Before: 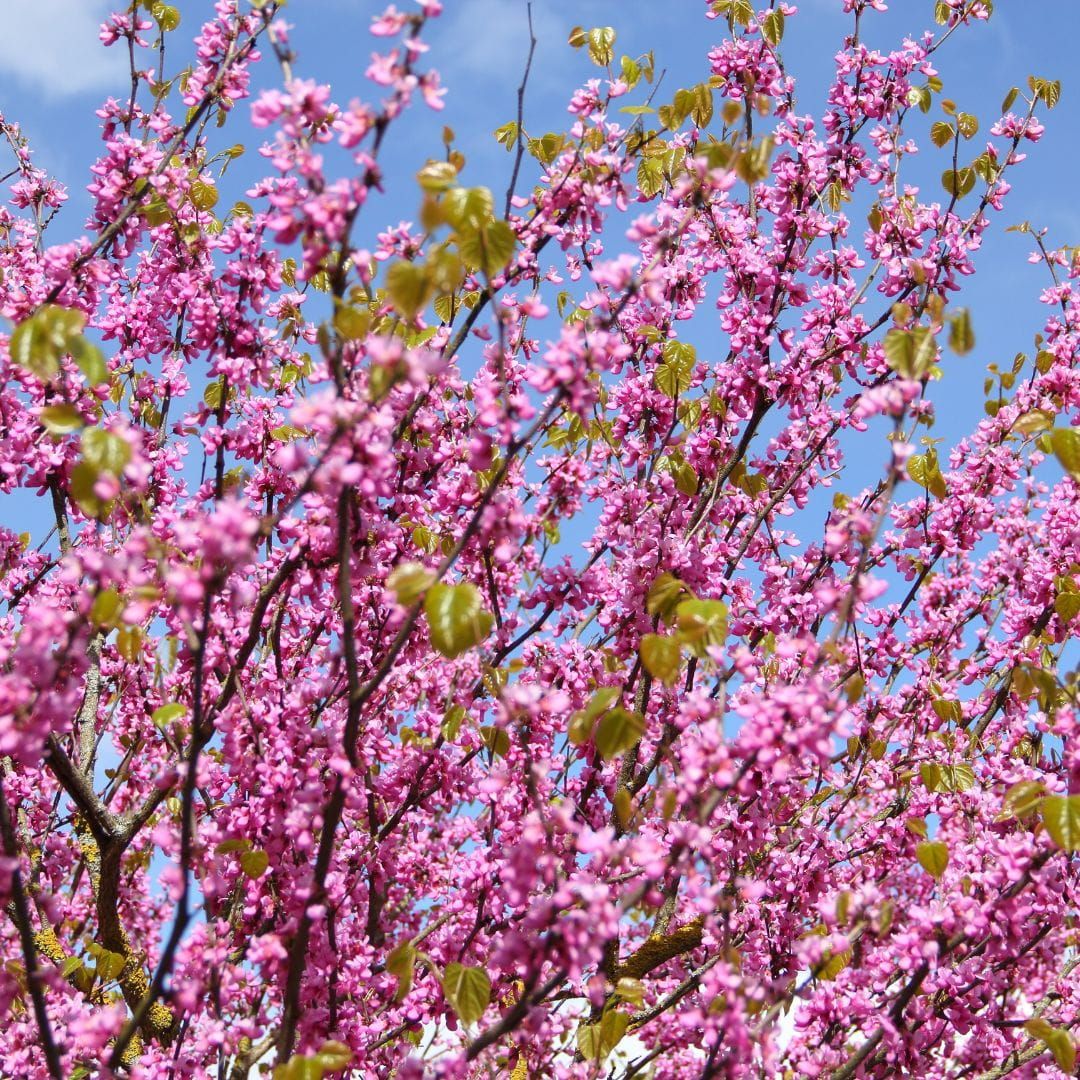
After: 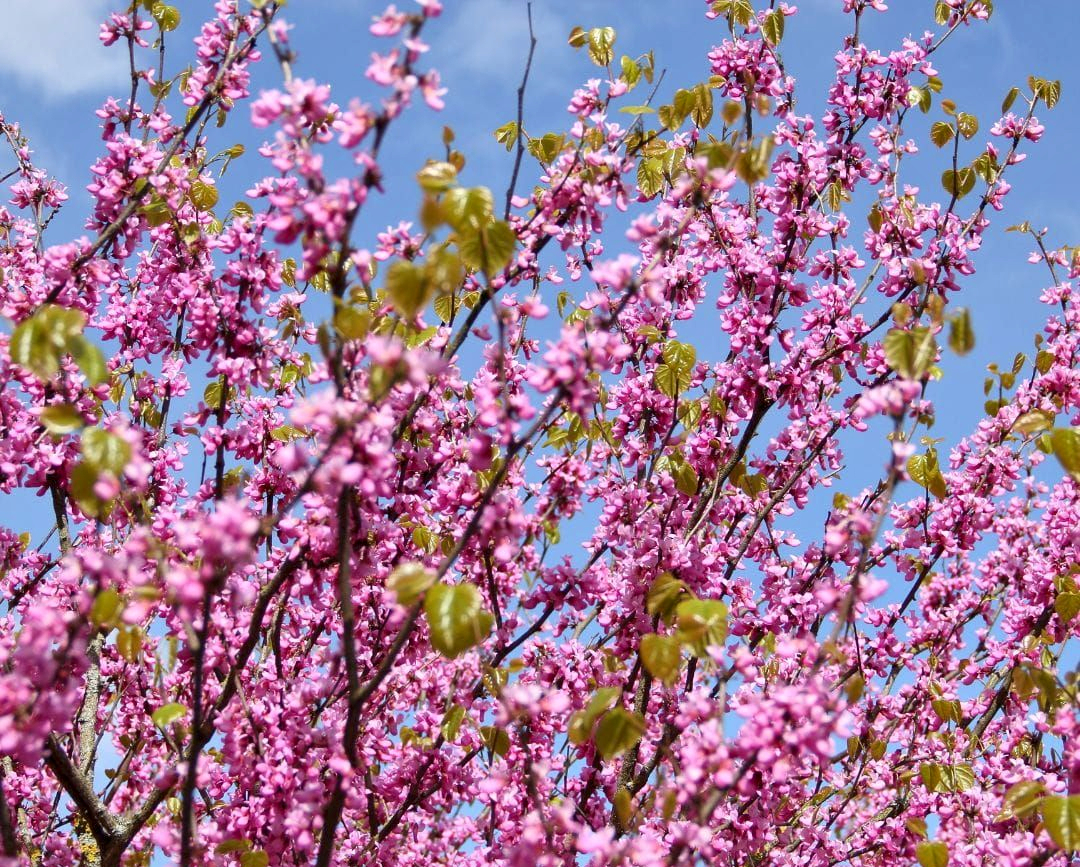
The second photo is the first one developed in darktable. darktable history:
exposure: exposure -0.072 EV, compensate highlight preservation false
local contrast: mode bilateral grid, contrast 30, coarseness 25, midtone range 0.2
crop: bottom 19.644%
